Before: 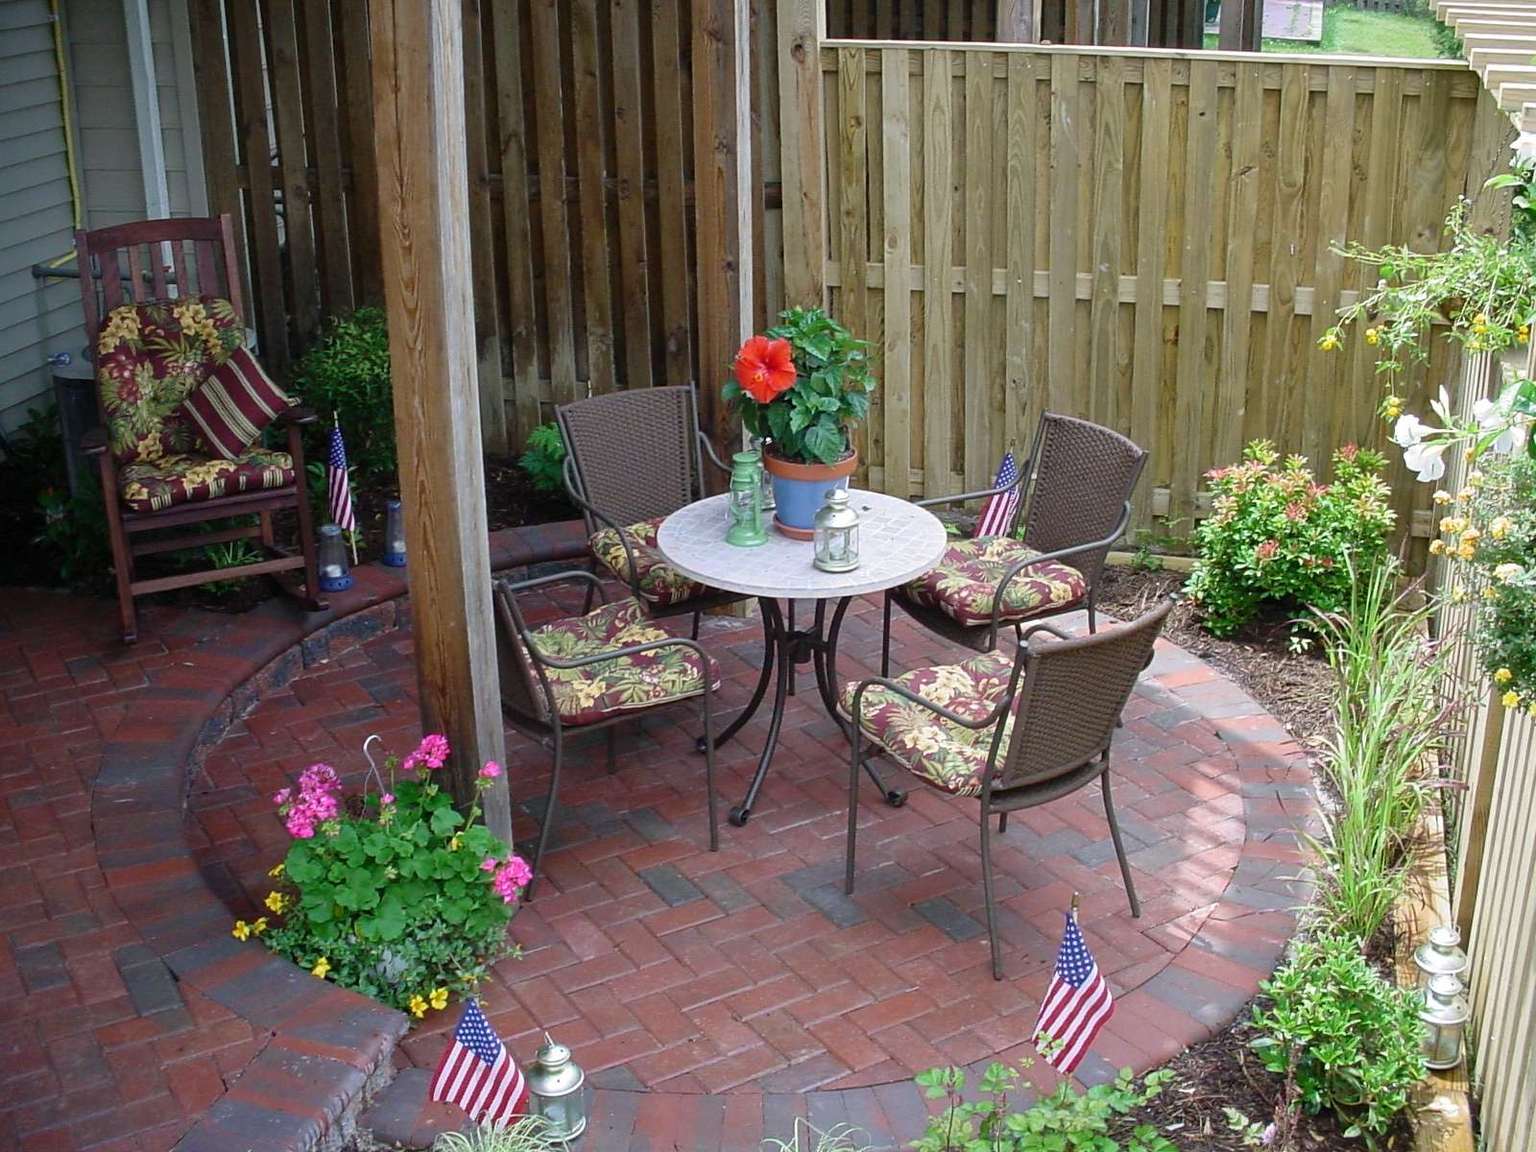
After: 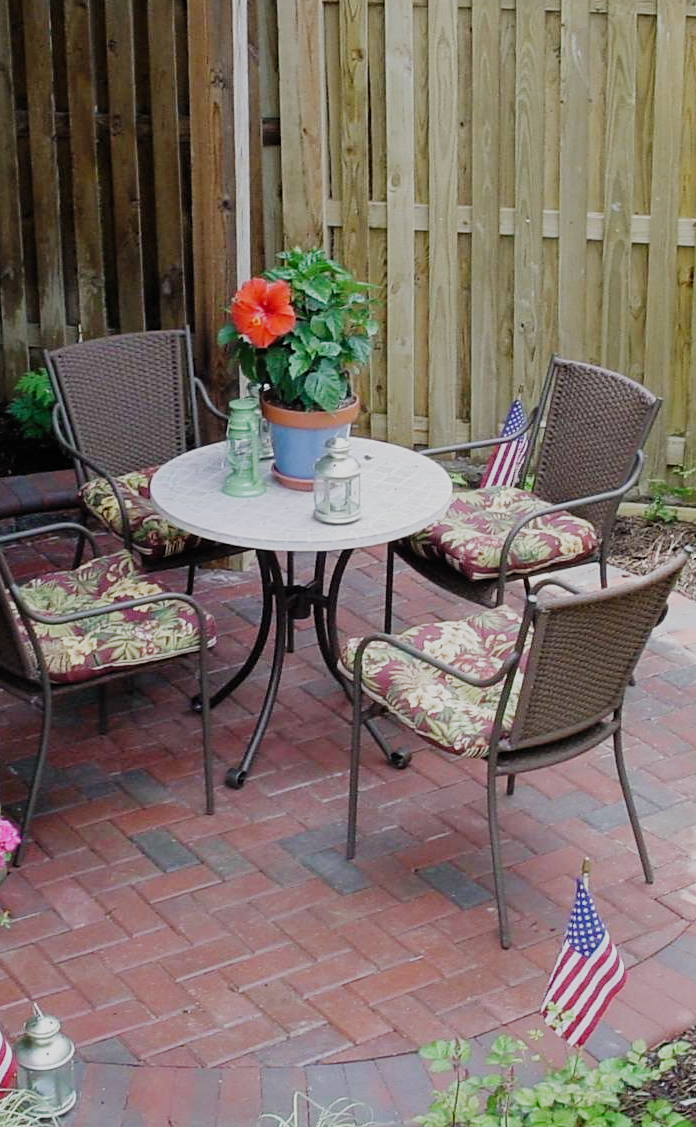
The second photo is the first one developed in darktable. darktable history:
tone equalizer: -8 EV -0.399 EV, -7 EV -0.363 EV, -6 EV -0.334 EV, -5 EV -0.182 EV, -3 EV 0.217 EV, -2 EV 0.334 EV, -1 EV 0.365 EV, +0 EV 0.39 EV, mask exposure compensation -0.493 EV
crop: left 33.42%, top 6.008%, right 23.065%
filmic rgb: black relative exposure -7.65 EV, white relative exposure 4.56 EV, hardness 3.61, preserve chrominance no, color science v5 (2021), contrast in shadows safe, contrast in highlights safe
